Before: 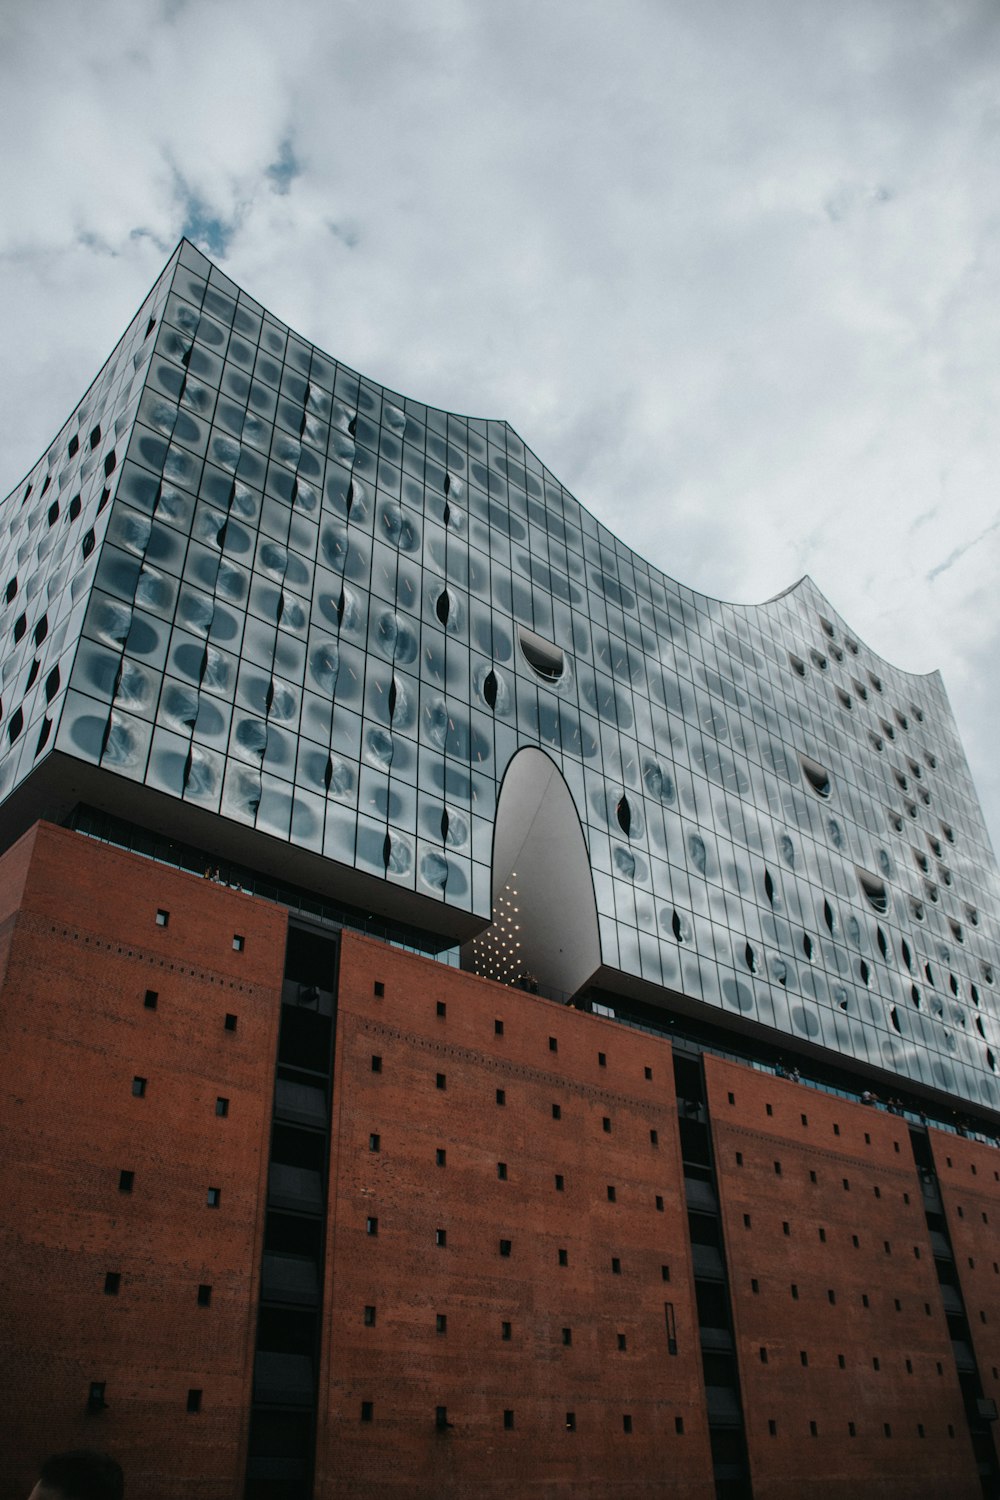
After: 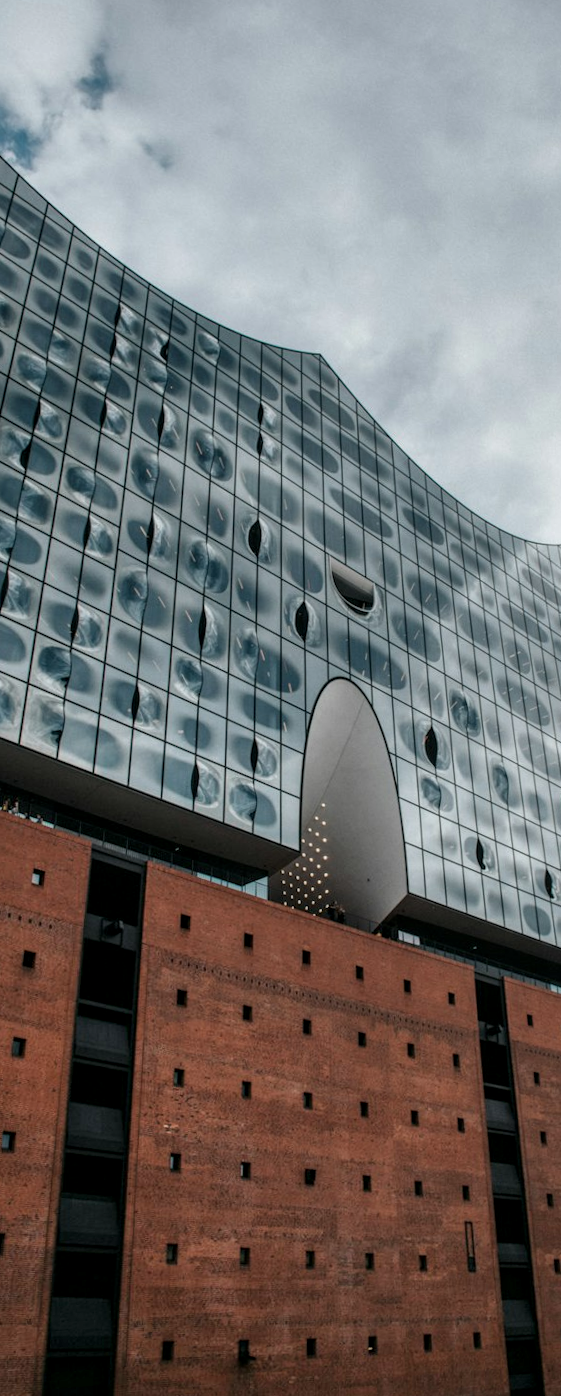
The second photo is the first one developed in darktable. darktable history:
crop and rotate: left 22.516%, right 21.234%
rotate and perspective: rotation 0.679°, lens shift (horizontal) 0.136, crop left 0.009, crop right 0.991, crop top 0.078, crop bottom 0.95
shadows and highlights: soften with gaussian
local contrast: on, module defaults
